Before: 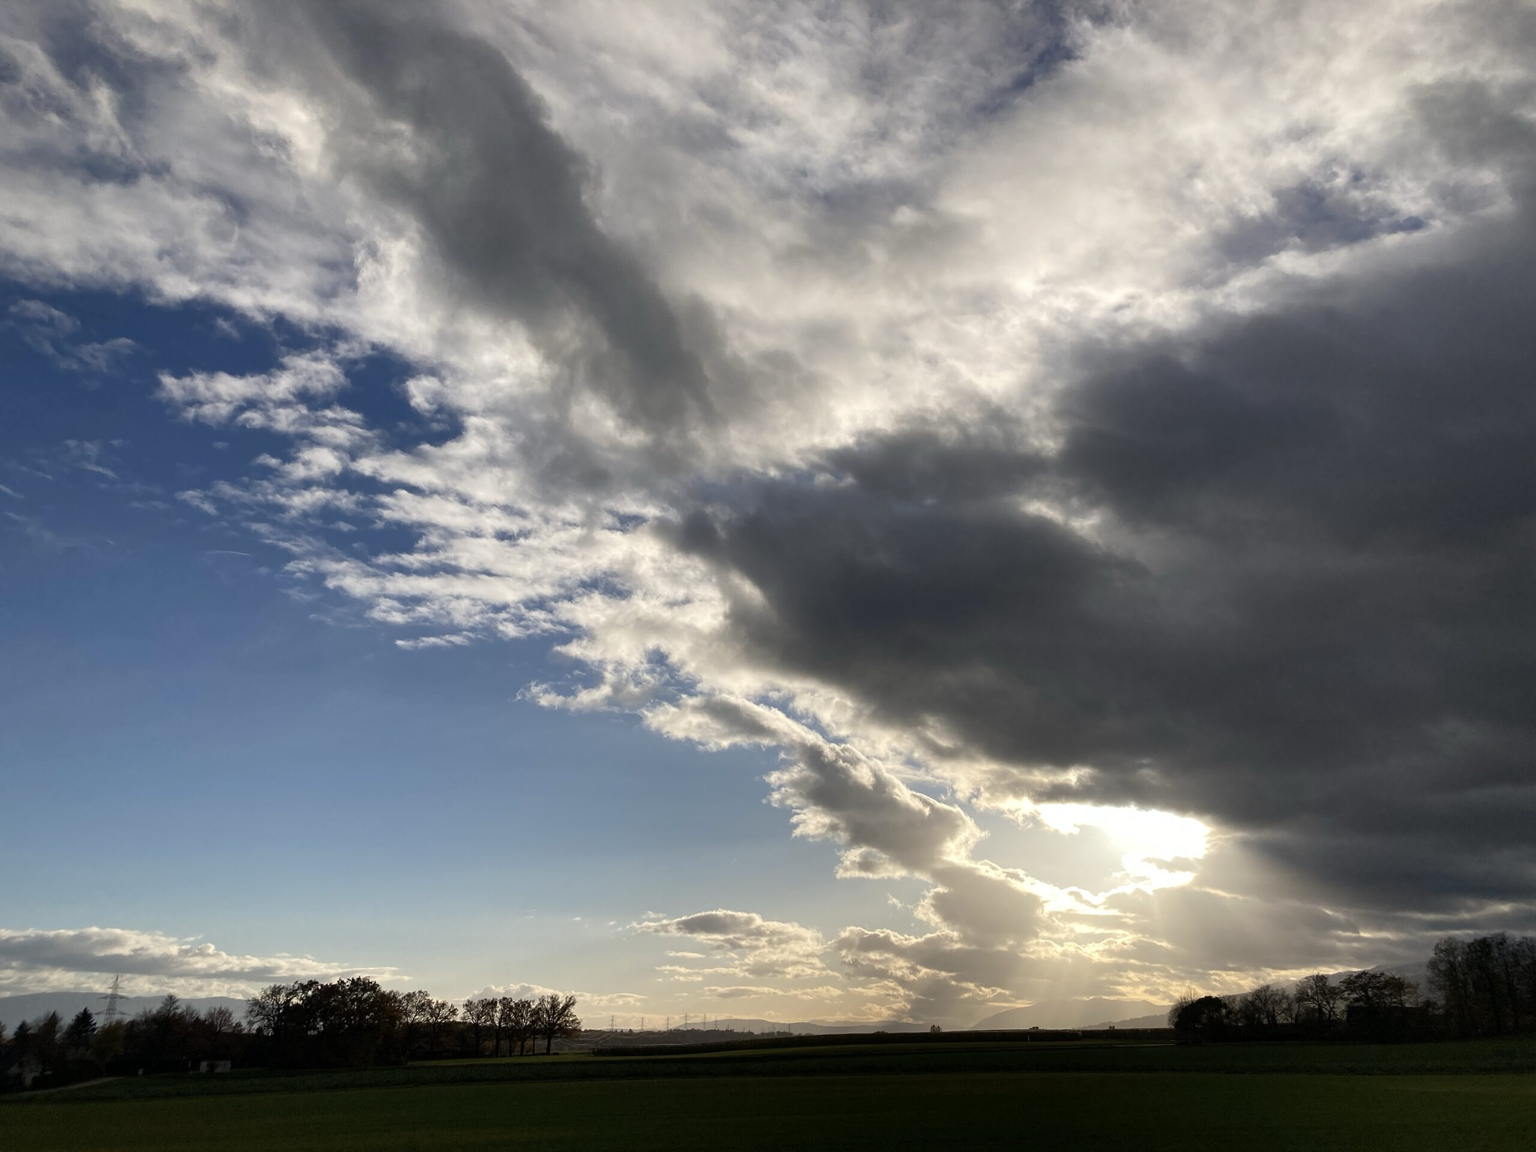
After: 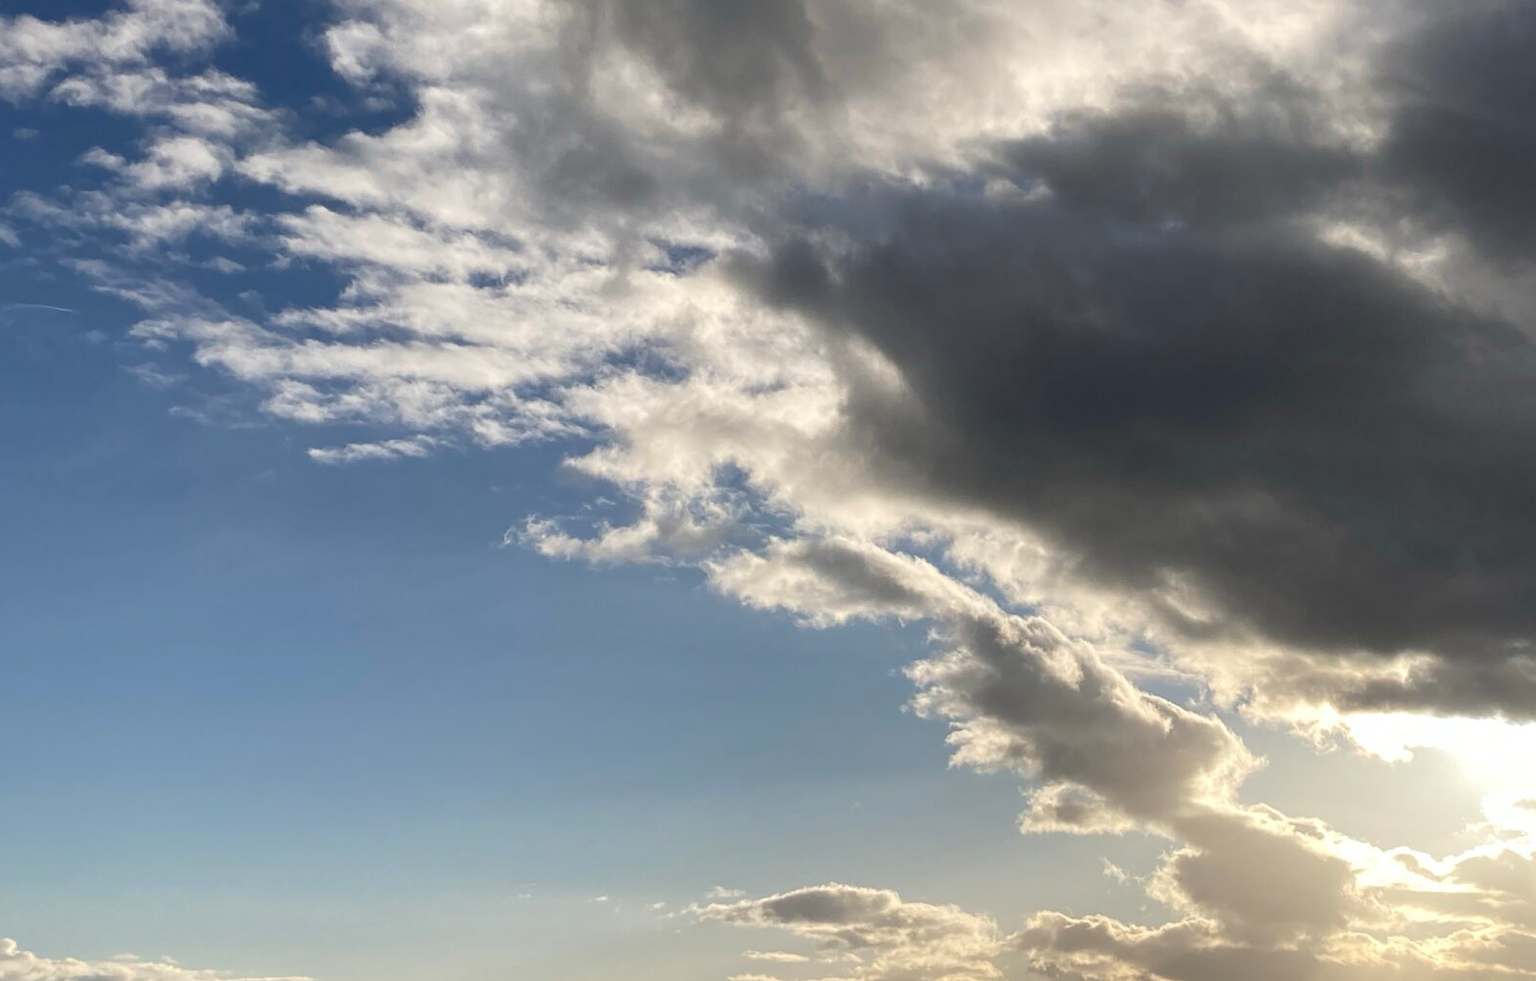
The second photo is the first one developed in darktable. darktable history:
crop: left 13.326%, top 31.51%, right 24.721%, bottom 15.695%
